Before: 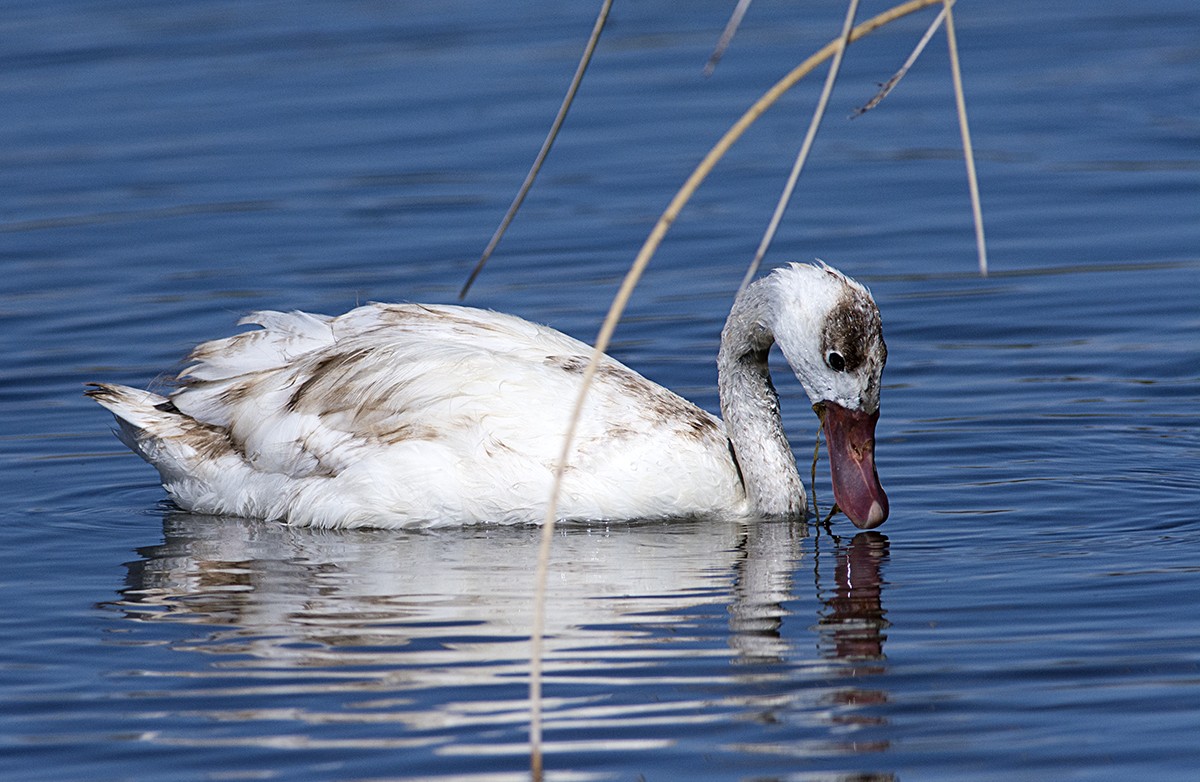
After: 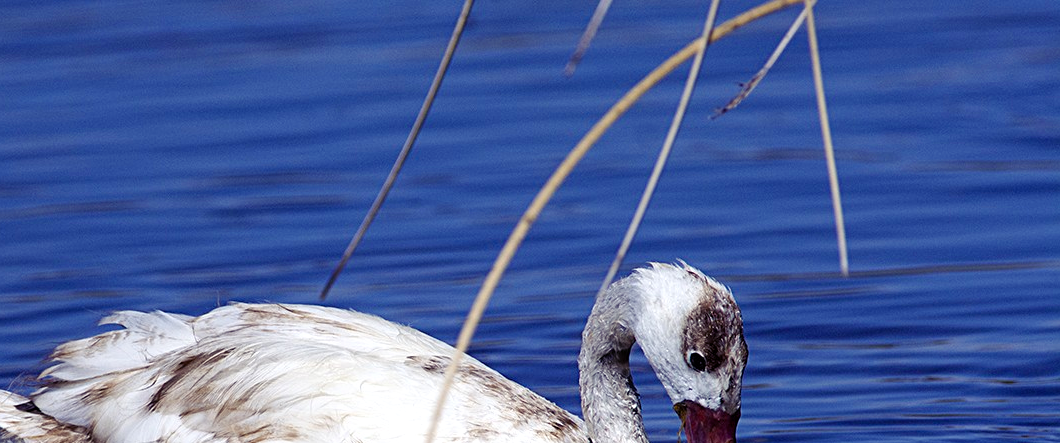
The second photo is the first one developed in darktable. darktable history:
crop and rotate: left 11.656%, bottom 43.296%
color balance rgb: shadows lift › luminance -21.714%, shadows lift › chroma 9.2%, shadows lift › hue 283.45°, perceptual saturation grading › global saturation 26.867%, perceptual saturation grading › highlights -28.609%, perceptual saturation grading › mid-tones 15.701%, perceptual saturation grading › shadows 34.08%, contrast 4.453%
exposure: compensate highlight preservation false
